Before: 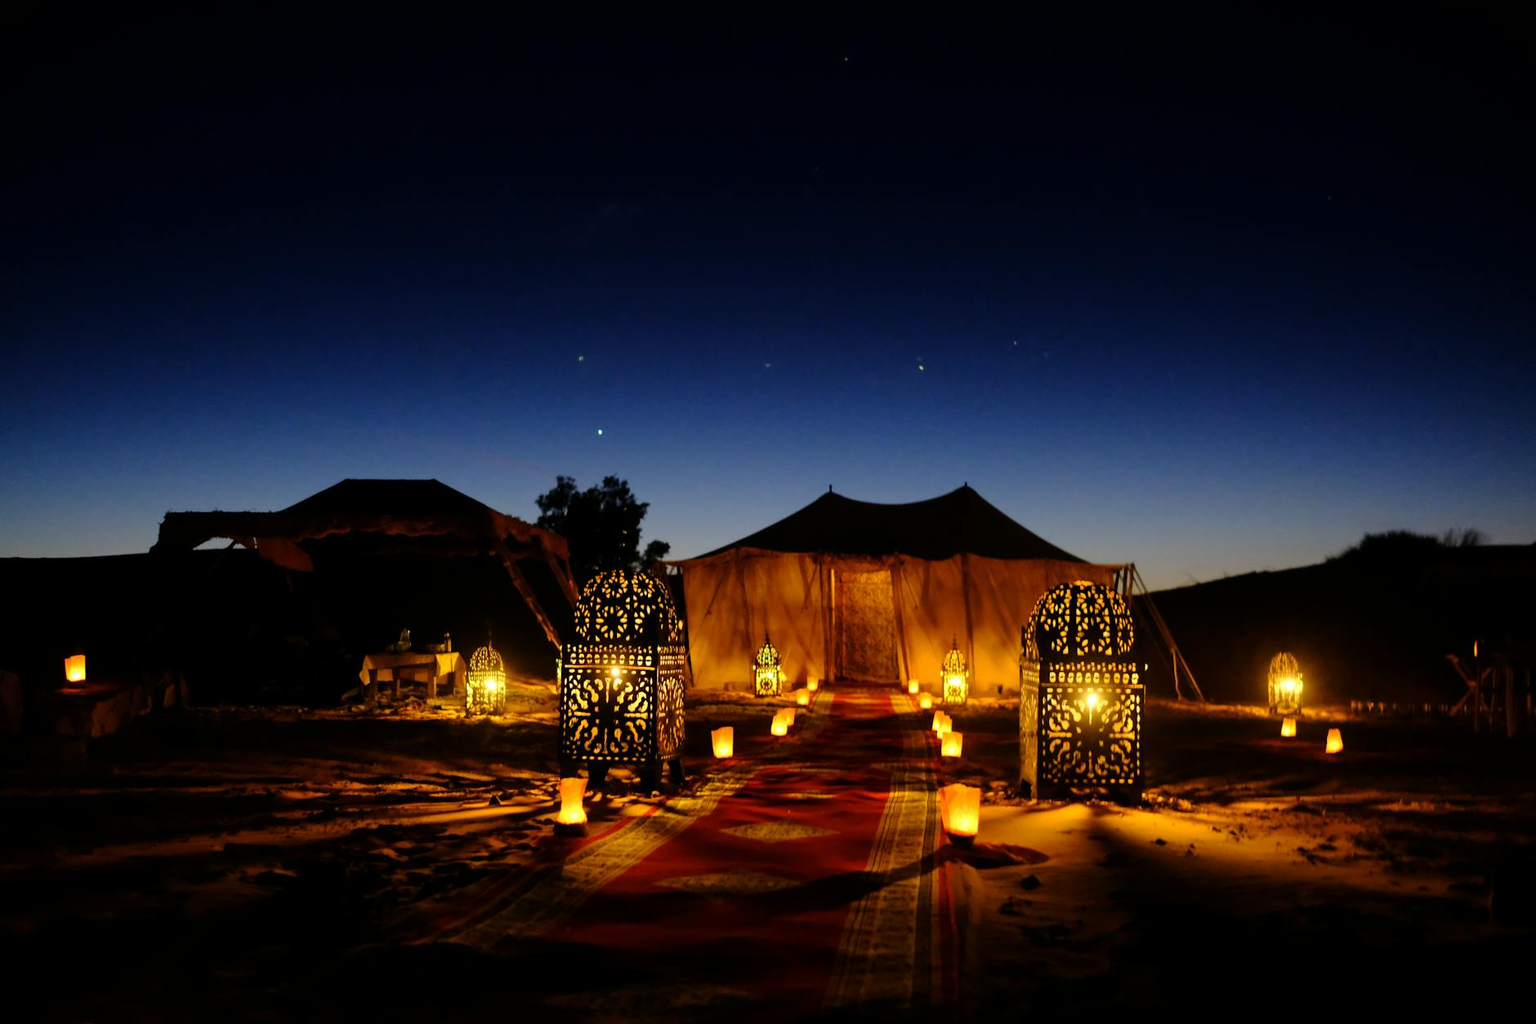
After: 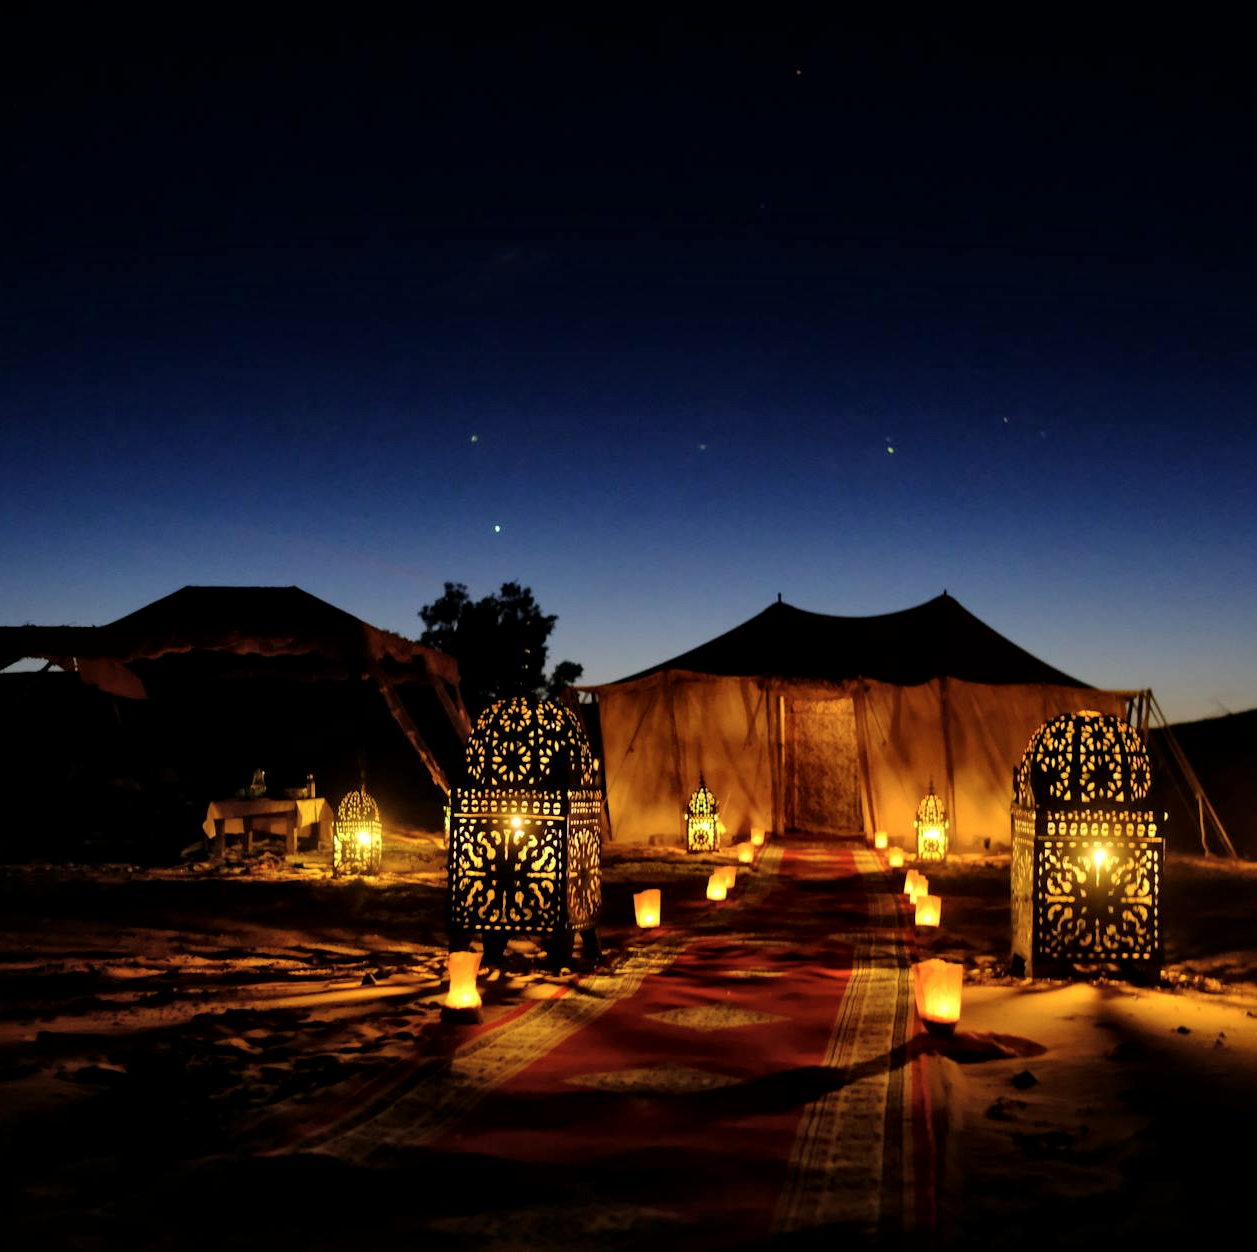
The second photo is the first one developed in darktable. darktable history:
contrast brightness saturation: saturation -0.069
crop and rotate: left 12.673%, right 20.447%
local contrast: mode bilateral grid, contrast 20, coarseness 50, detail 132%, midtone range 0.2
